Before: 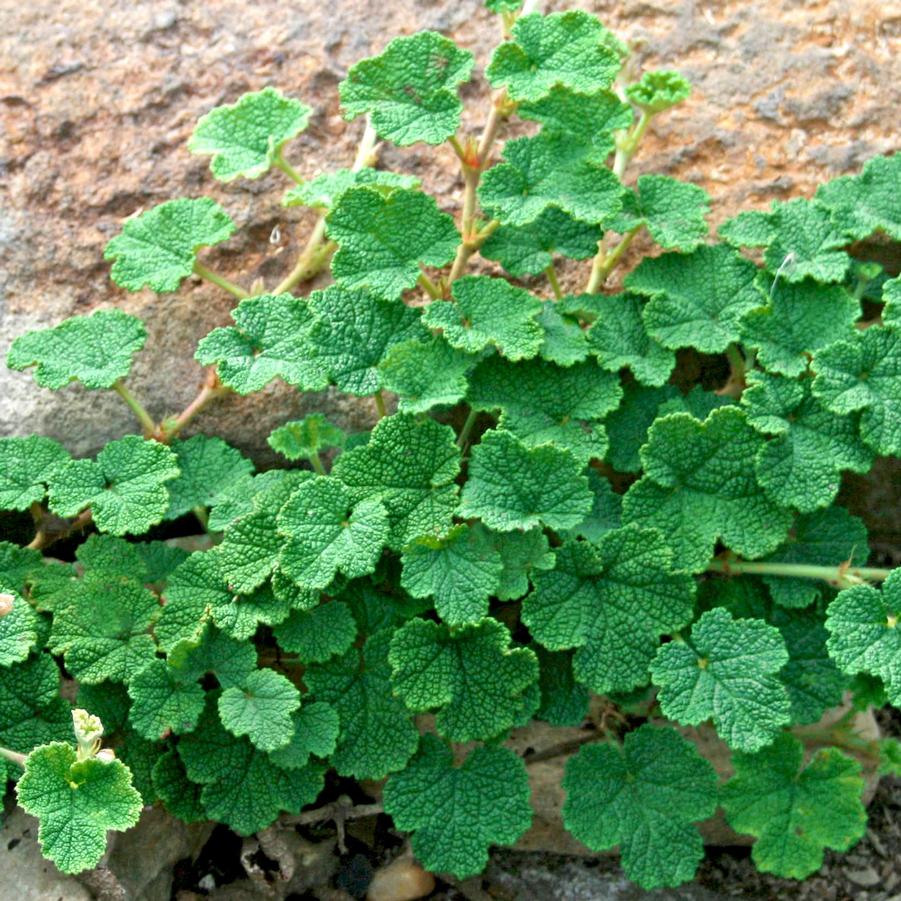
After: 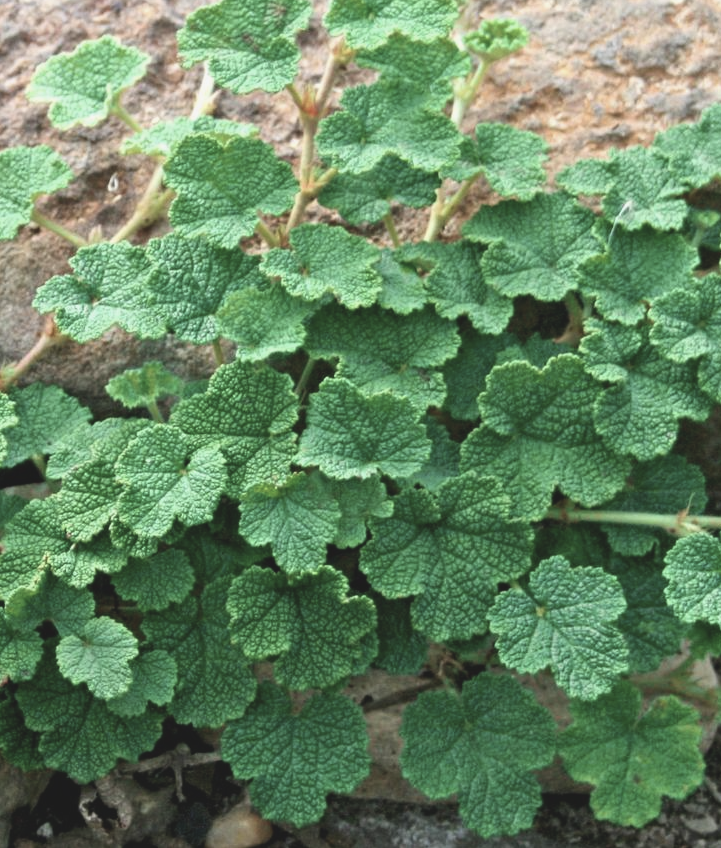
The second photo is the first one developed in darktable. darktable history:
contrast brightness saturation: contrast 0.097, saturation -0.302
exposure: black level correction -0.015, exposure -0.135 EV, compensate highlight preservation false
crop and rotate: left 18.087%, top 5.859%, right 1.855%
